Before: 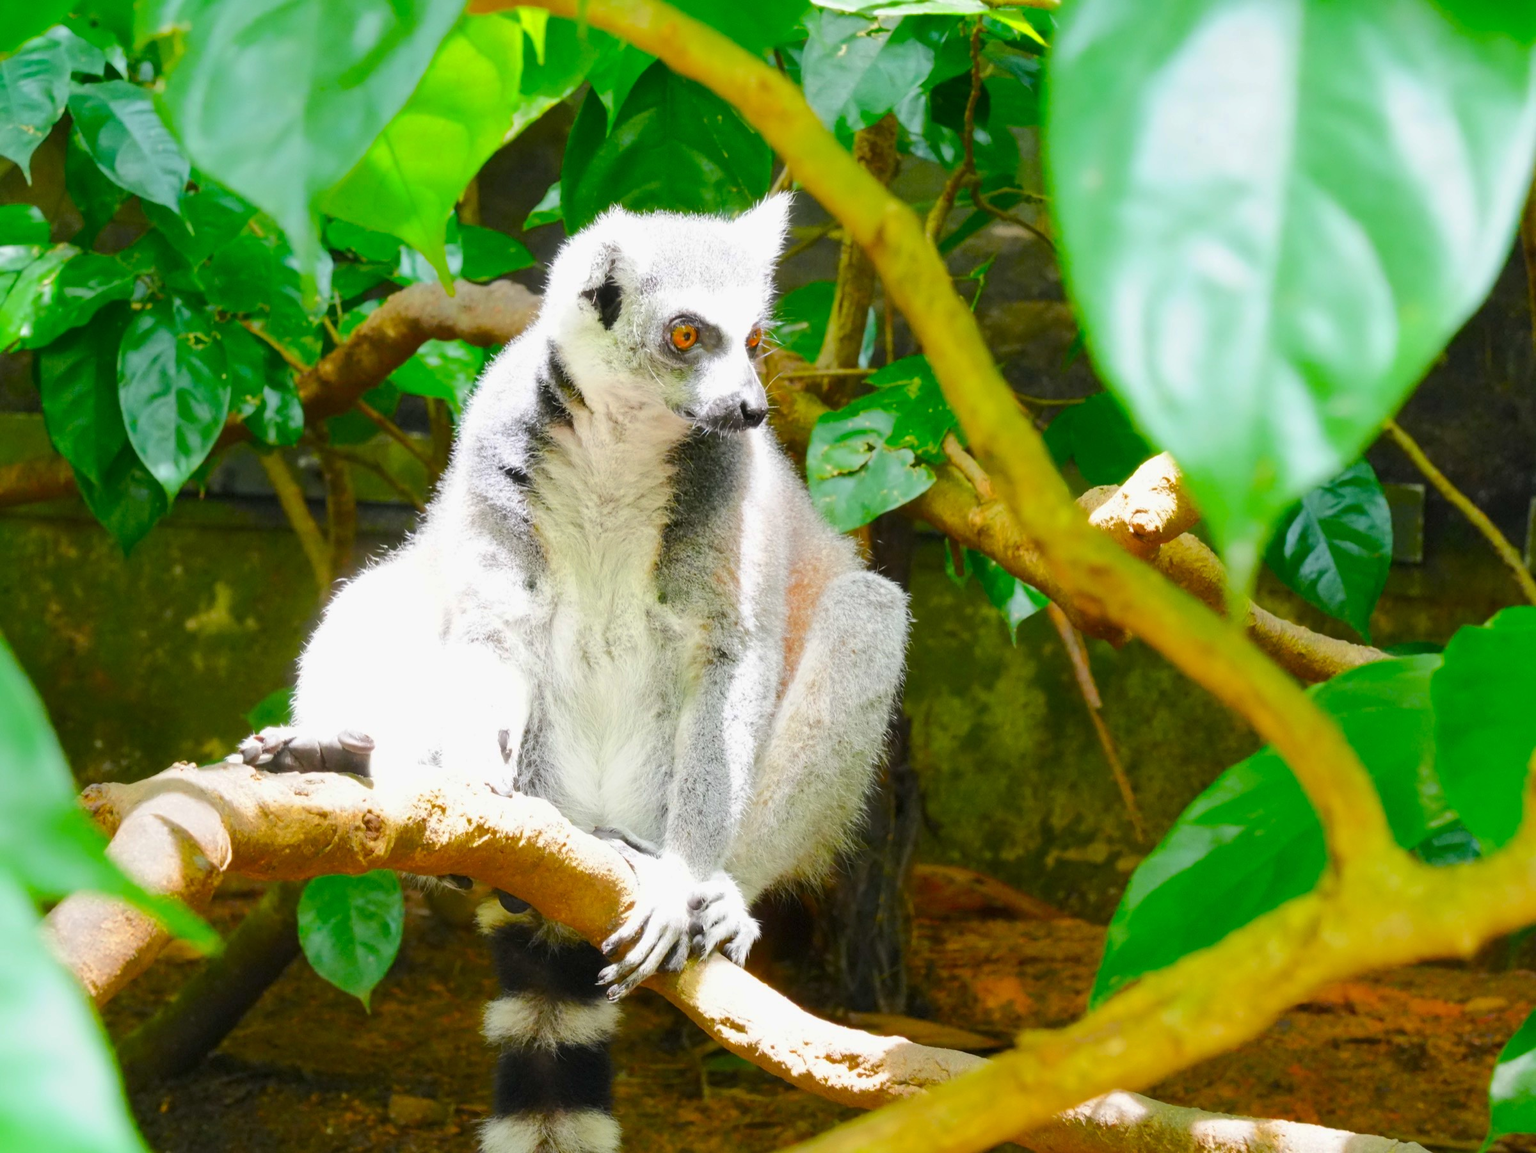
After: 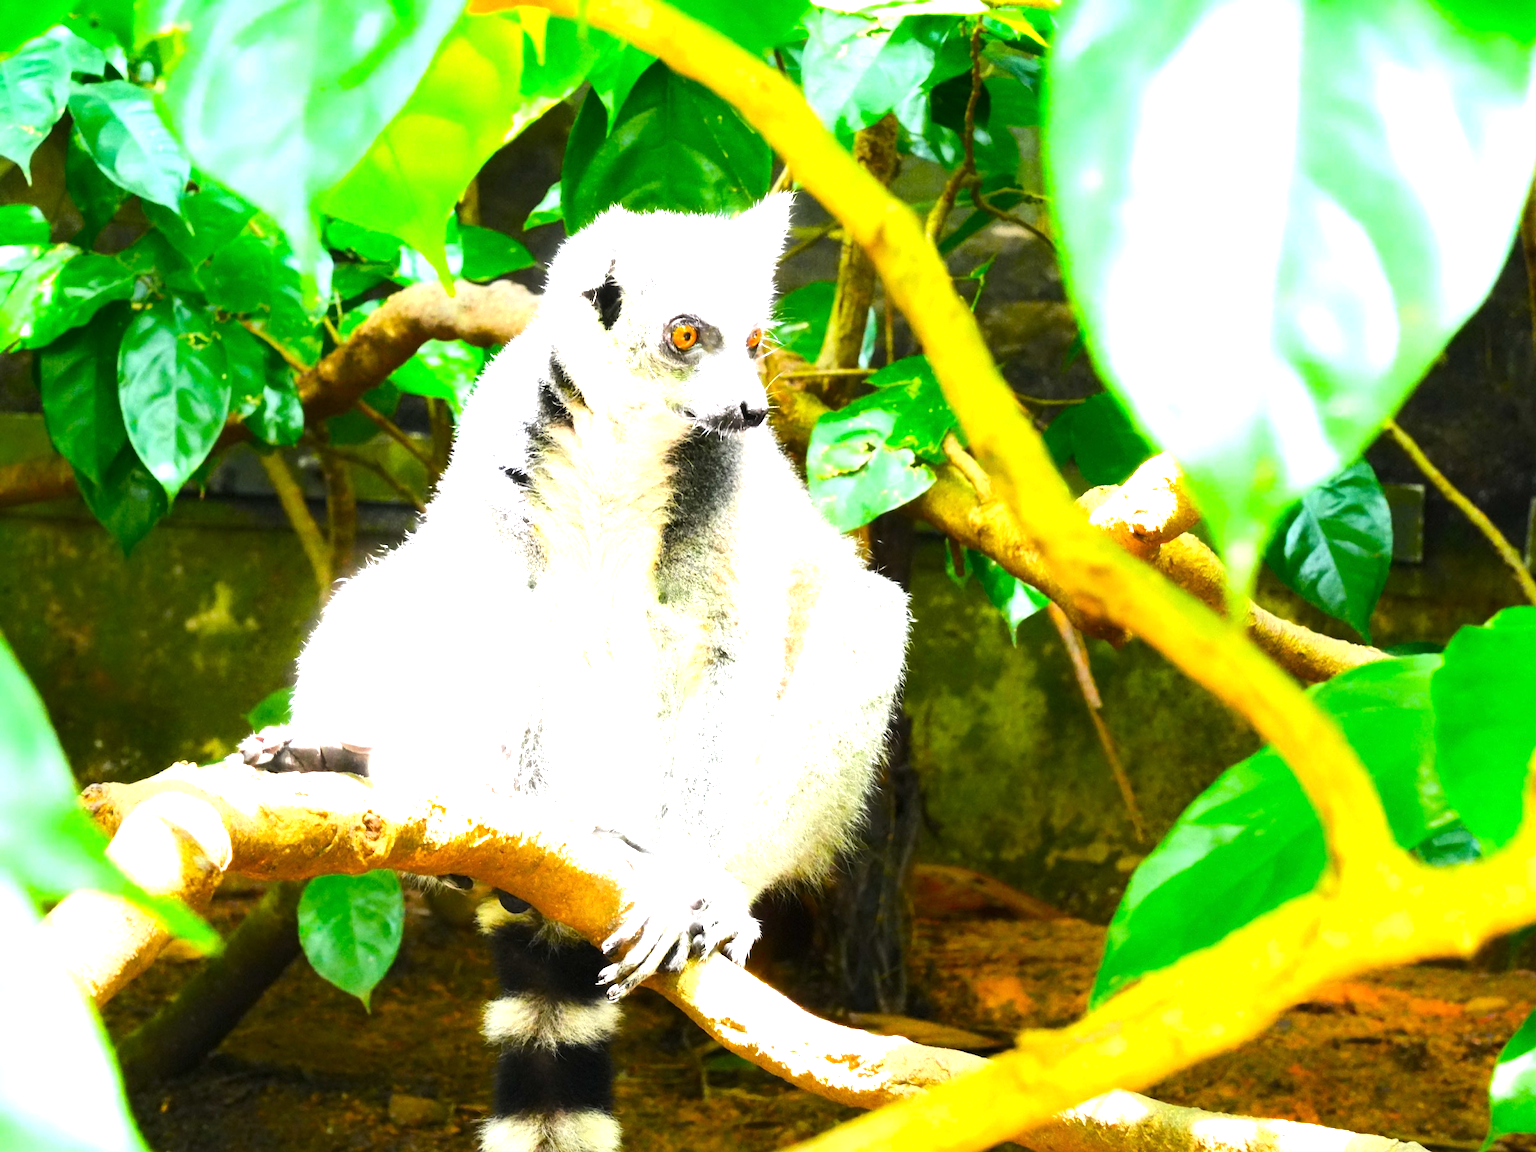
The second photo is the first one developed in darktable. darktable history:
tone equalizer: -8 EV -1.06 EV, -7 EV -0.973 EV, -6 EV -0.846 EV, -5 EV -0.561 EV, -3 EV 0.573 EV, -2 EV 0.88 EV, -1 EV 0.998 EV, +0 EV 1.07 EV, smoothing diameter 2.19%, edges refinement/feathering 23.69, mask exposure compensation -1.57 EV, filter diffusion 5
exposure: exposure 0.633 EV, compensate highlight preservation false
